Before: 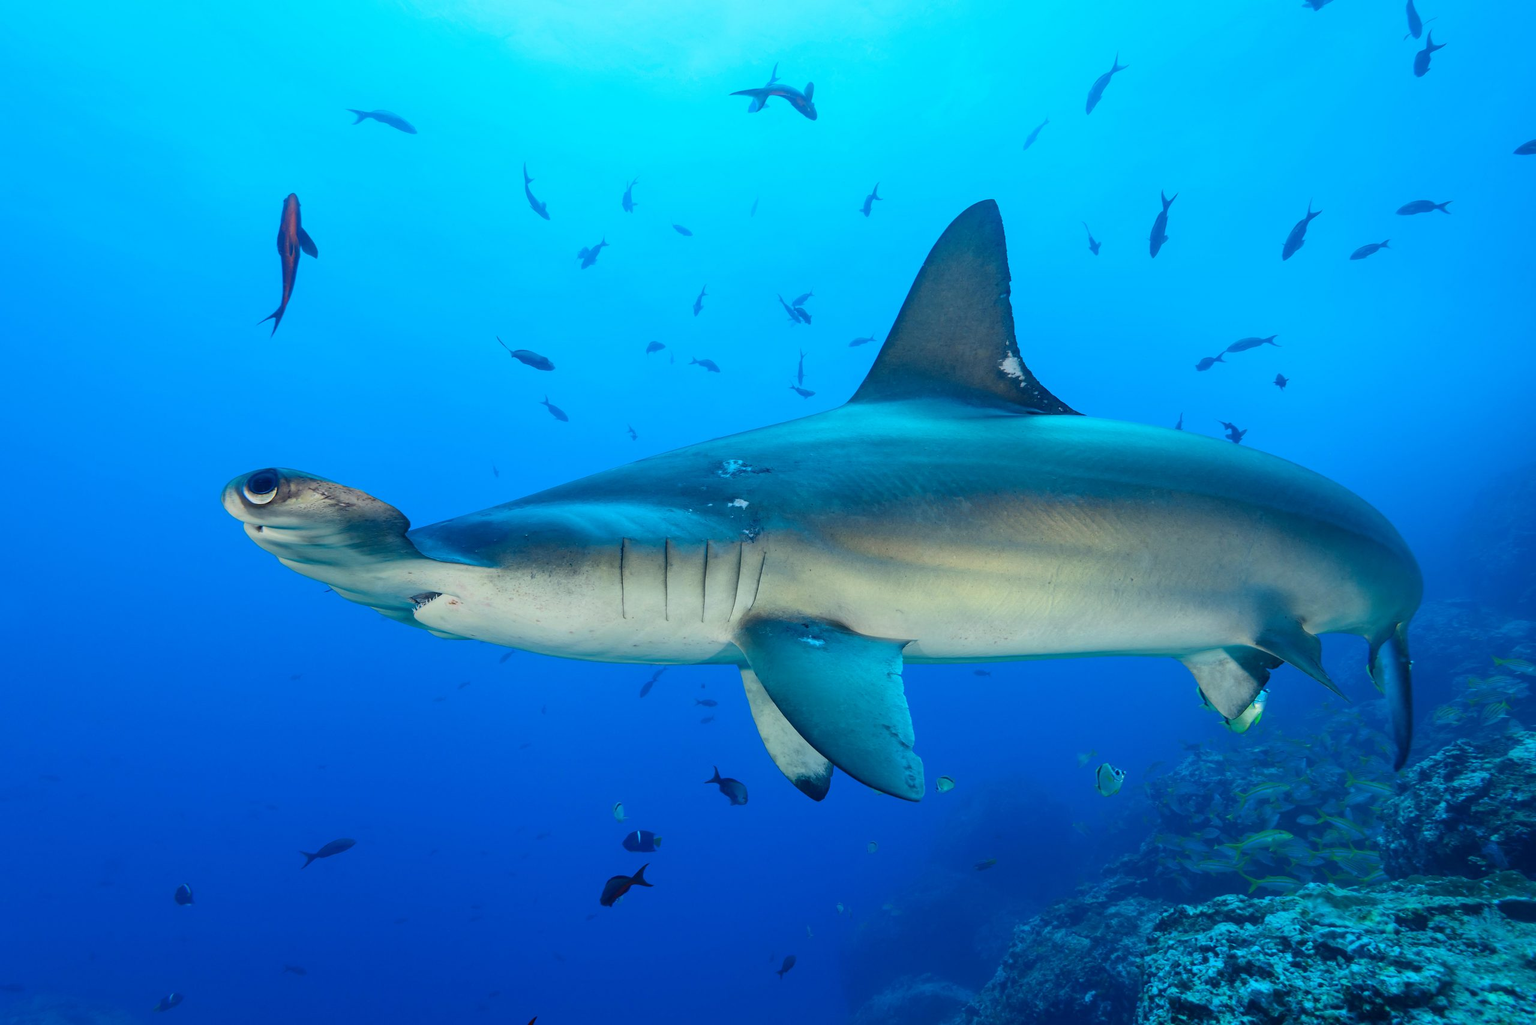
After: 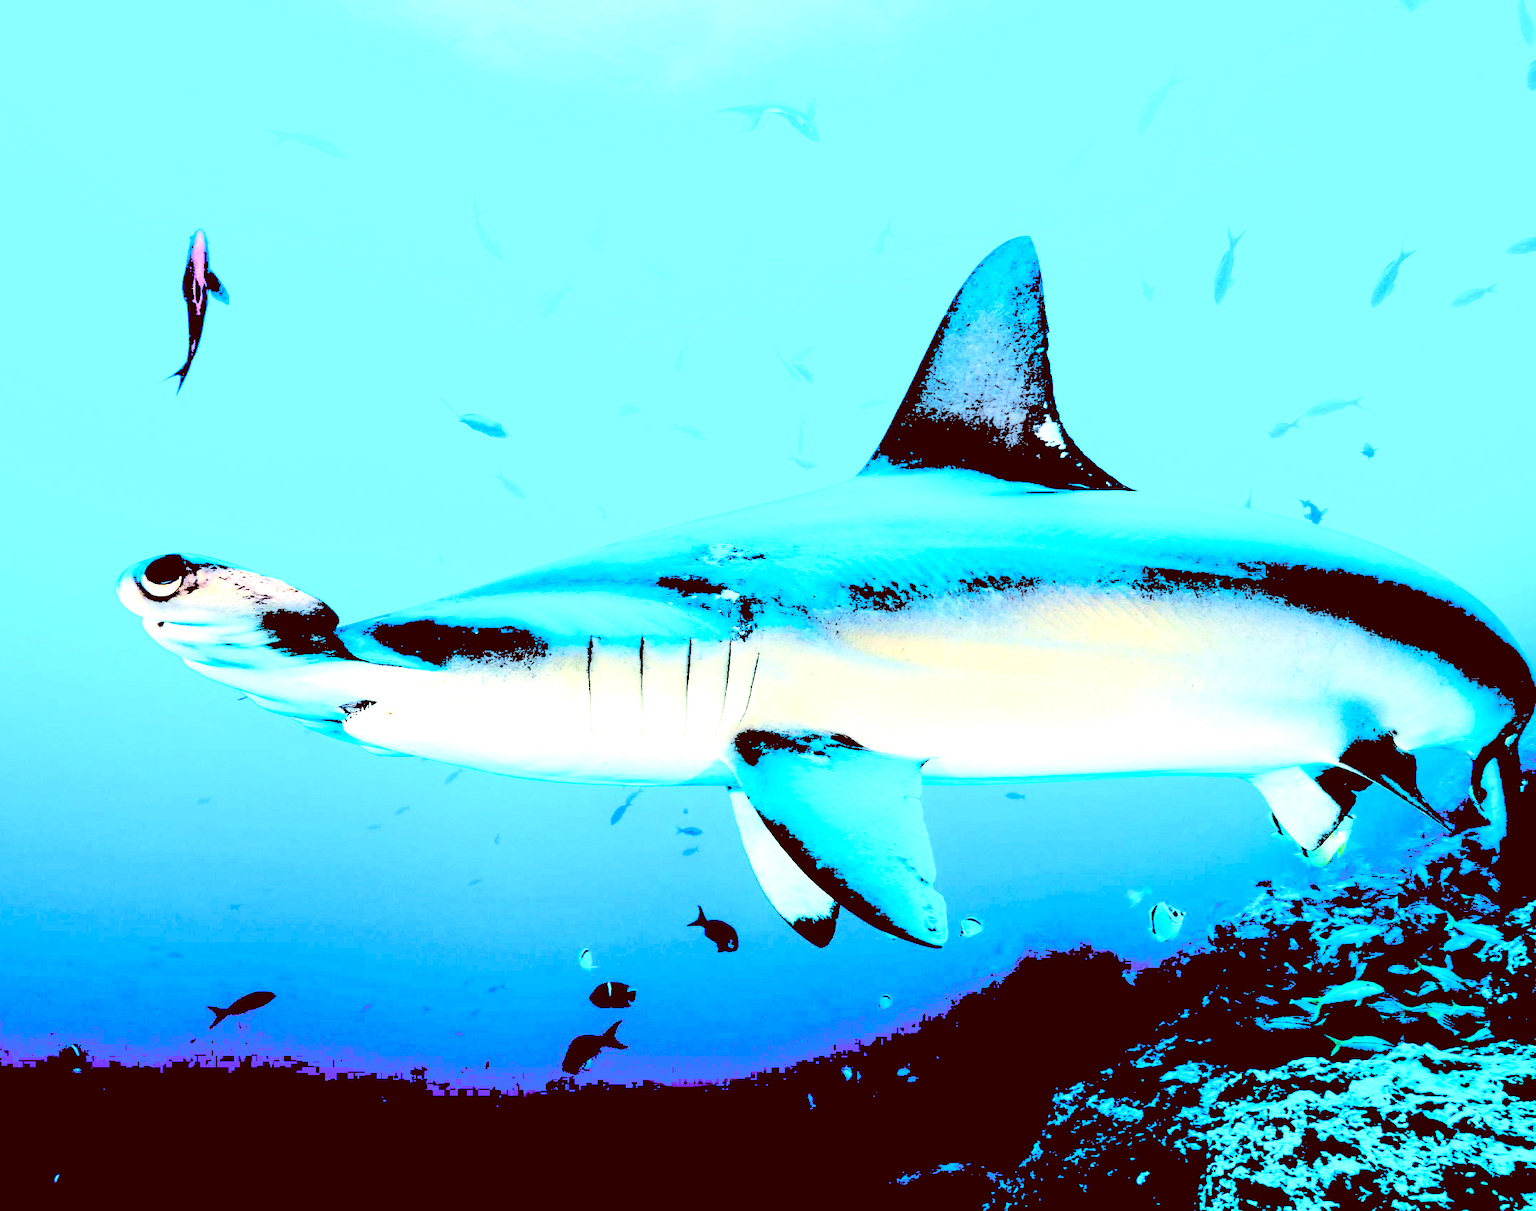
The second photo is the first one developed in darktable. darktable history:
tone equalizer: -8 EV 0.236 EV, -7 EV 0.392 EV, -6 EV 0.438 EV, -5 EV 0.226 EV, -3 EV -0.263 EV, -2 EV -0.437 EV, -1 EV -0.403 EV, +0 EV -0.226 EV
crop: left 8.054%, right 7.37%
exposure: black level correction 0.031, exposure 0.331 EV, compensate highlight preservation false
color correction: highlights a* 9.33, highlights b* 8.74, shadows a* 39.48, shadows b* 39.58, saturation 0.823
levels: levels [0.246, 0.256, 0.506]
